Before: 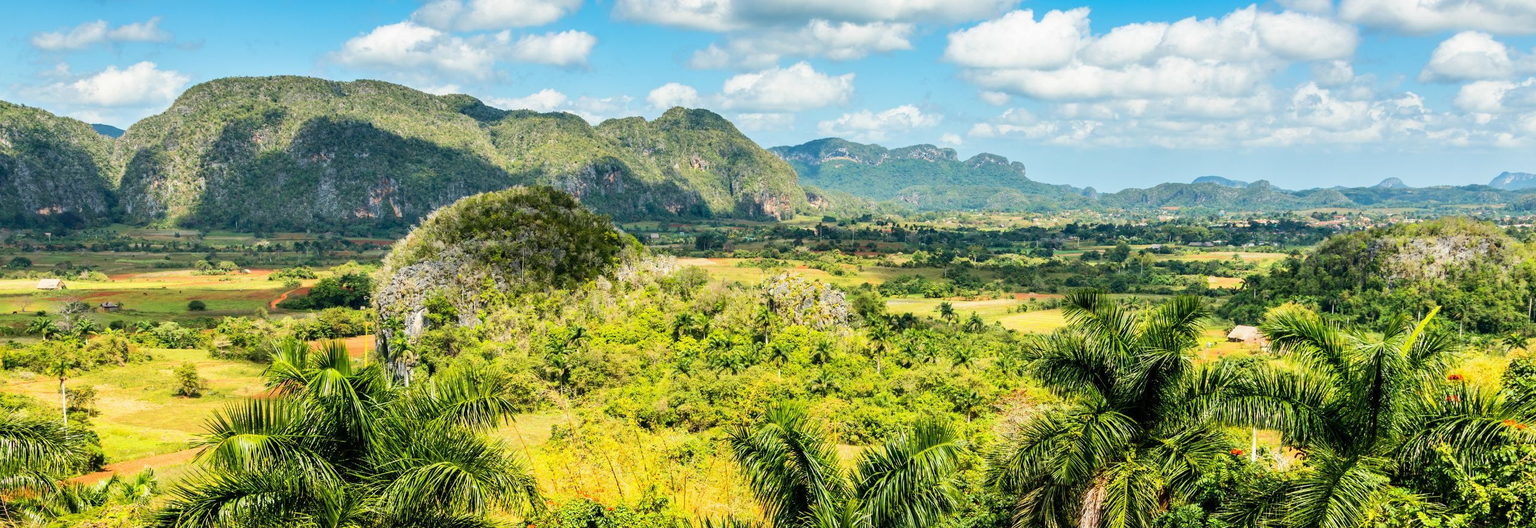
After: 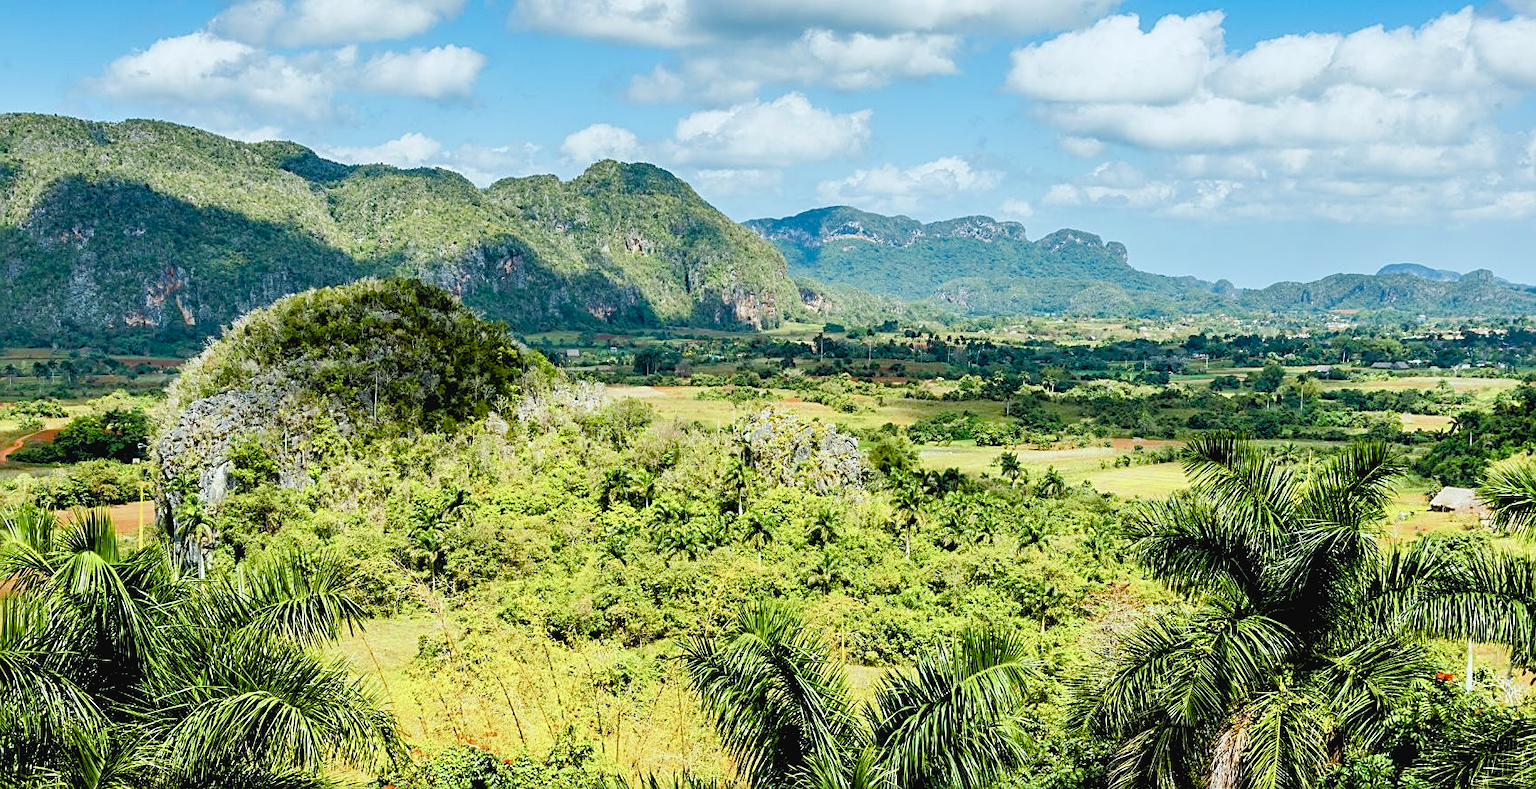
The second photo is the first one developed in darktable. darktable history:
crop and rotate: left 17.732%, right 15.423%
white balance: red 0.925, blue 1.046
sharpen: on, module defaults
color balance rgb: perceptual saturation grading › highlights -29.58%, perceptual saturation grading › mid-tones 29.47%, perceptual saturation grading › shadows 59.73%, perceptual brilliance grading › global brilliance -17.79%, perceptual brilliance grading › highlights 28.73%, global vibrance 15.44%
contrast brightness saturation: contrast -0.08, brightness -0.04, saturation -0.11
rgb levels: preserve colors sum RGB, levels [[0.038, 0.433, 0.934], [0, 0.5, 1], [0, 0.5, 1]]
